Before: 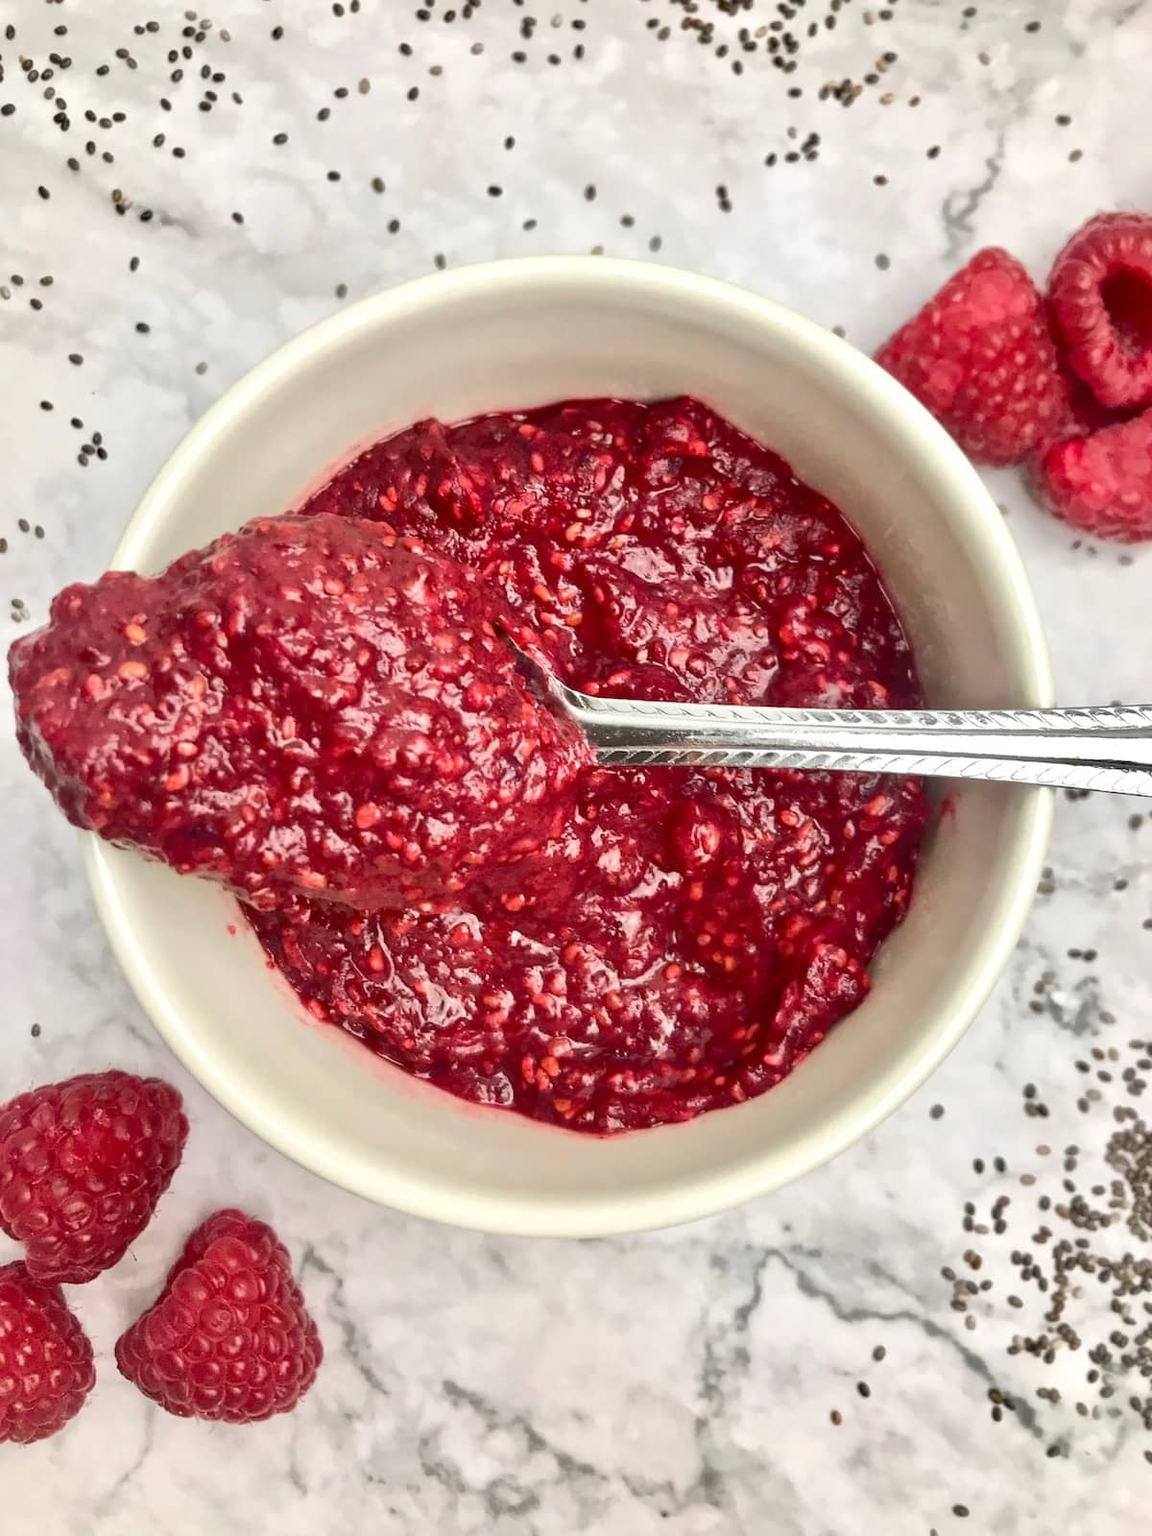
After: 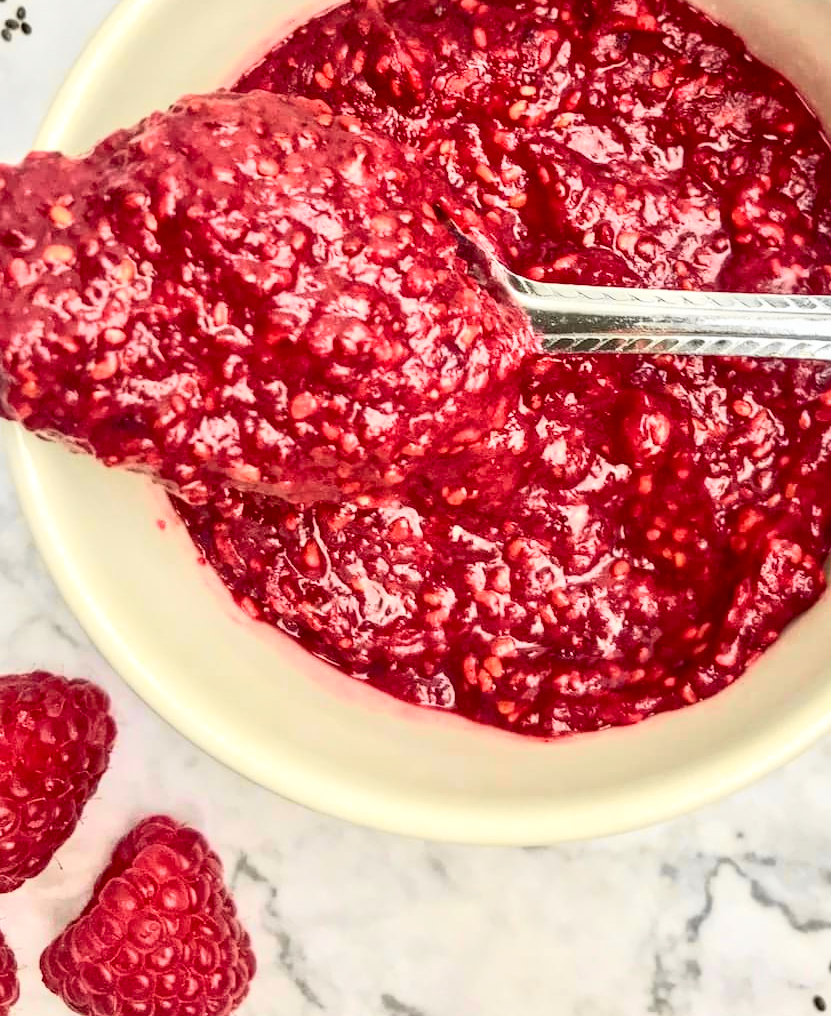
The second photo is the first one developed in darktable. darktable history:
local contrast: on, module defaults
exposure: black level correction 0.001, exposure 0.191 EV, compensate exposure bias true, compensate highlight preservation false
crop: left 6.677%, top 27.772%, right 24.007%, bottom 8.7%
tone curve: curves: ch0 [(0, 0) (0.131, 0.116) (0.316, 0.345) (0.501, 0.584) (0.629, 0.732) (0.812, 0.888) (1, 0.974)]; ch1 [(0, 0) (0.366, 0.367) (0.475, 0.462) (0.494, 0.496) (0.504, 0.499) (0.553, 0.584) (1, 1)]; ch2 [(0, 0) (0.333, 0.346) (0.375, 0.375) (0.424, 0.43) (0.476, 0.492) (0.502, 0.502) (0.533, 0.556) (0.566, 0.599) (0.614, 0.653) (1, 1)], color space Lab, independent channels, preserve colors none
